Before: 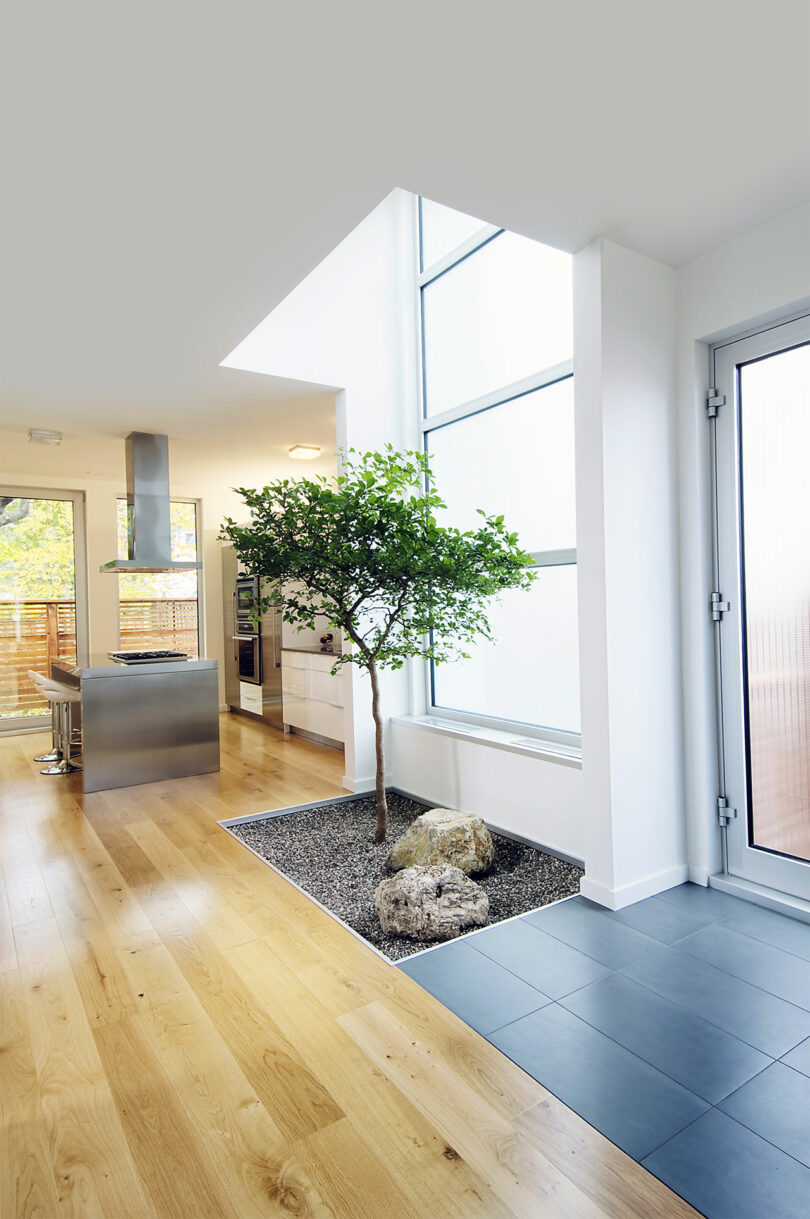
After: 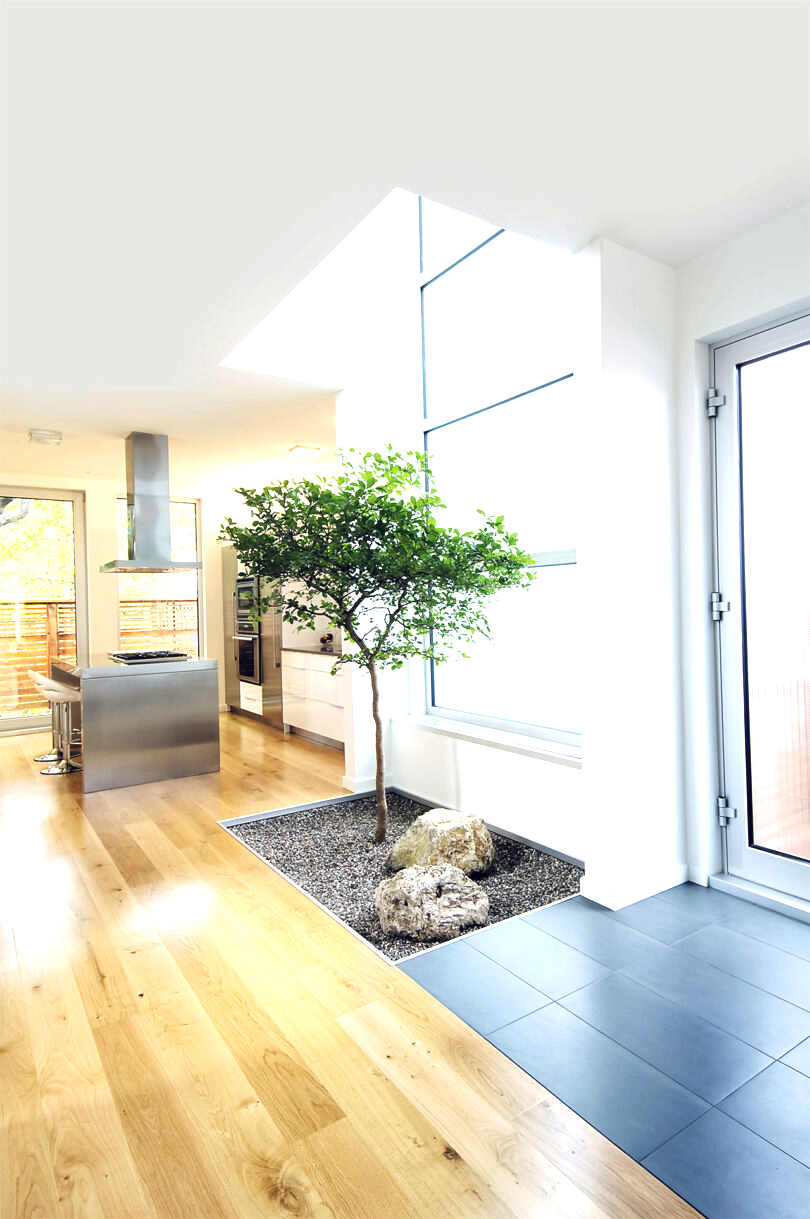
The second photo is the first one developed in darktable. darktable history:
tone equalizer: on, module defaults
exposure: black level correction 0, exposure 0.698 EV, compensate exposure bias true, compensate highlight preservation false
